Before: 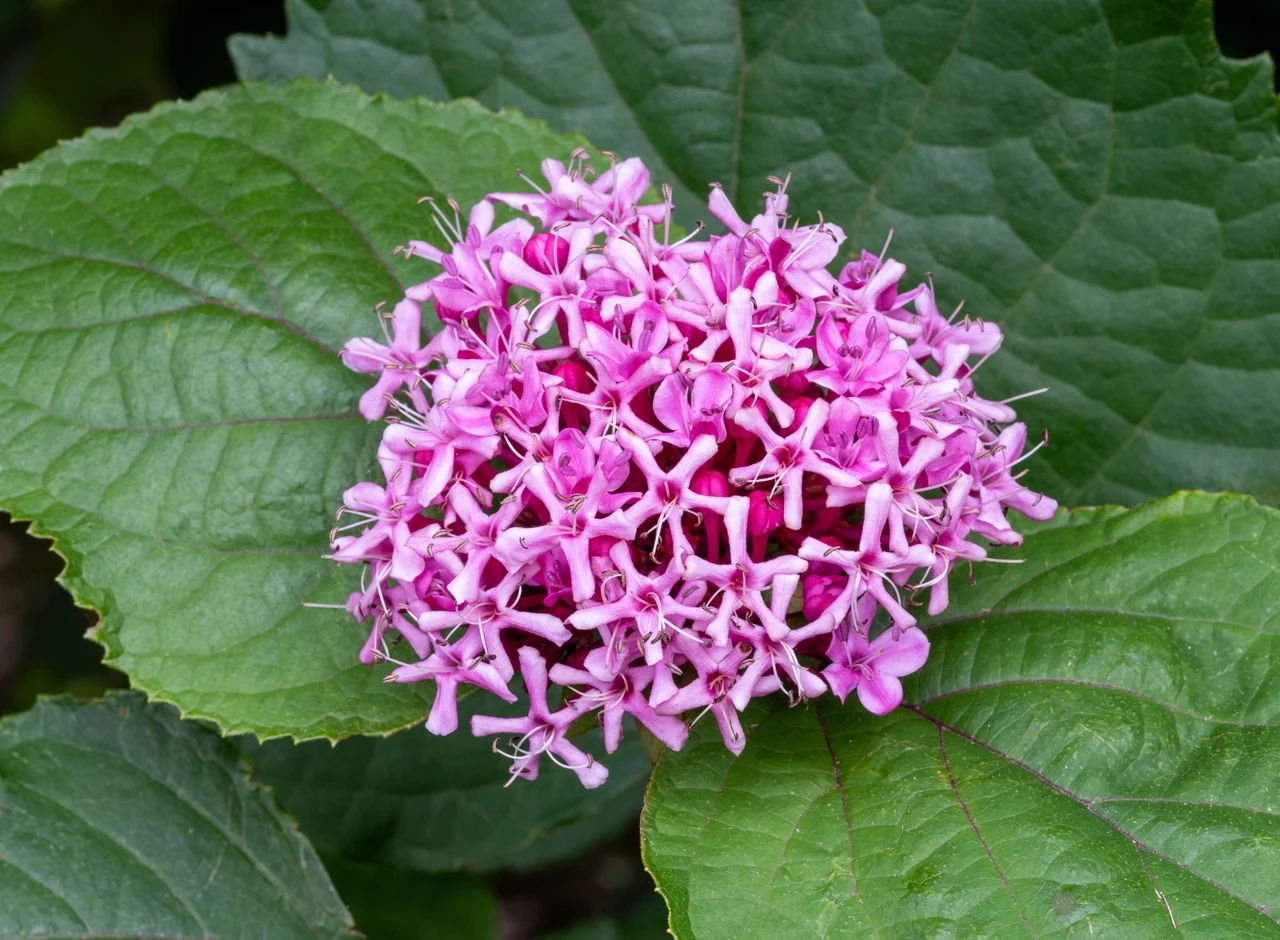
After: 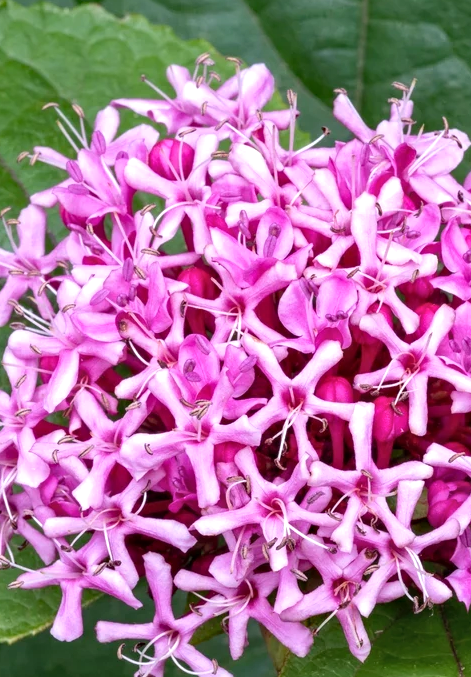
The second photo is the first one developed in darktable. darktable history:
crop and rotate: left 29.357%, top 10.159%, right 33.833%, bottom 17.75%
shadows and highlights: radius 113.33, shadows 51.23, white point adjustment 9.06, highlights -2.28, highlights color adjustment 0.19%, soften with gaussian
haze removal: compatibility mode true, adaptive false
